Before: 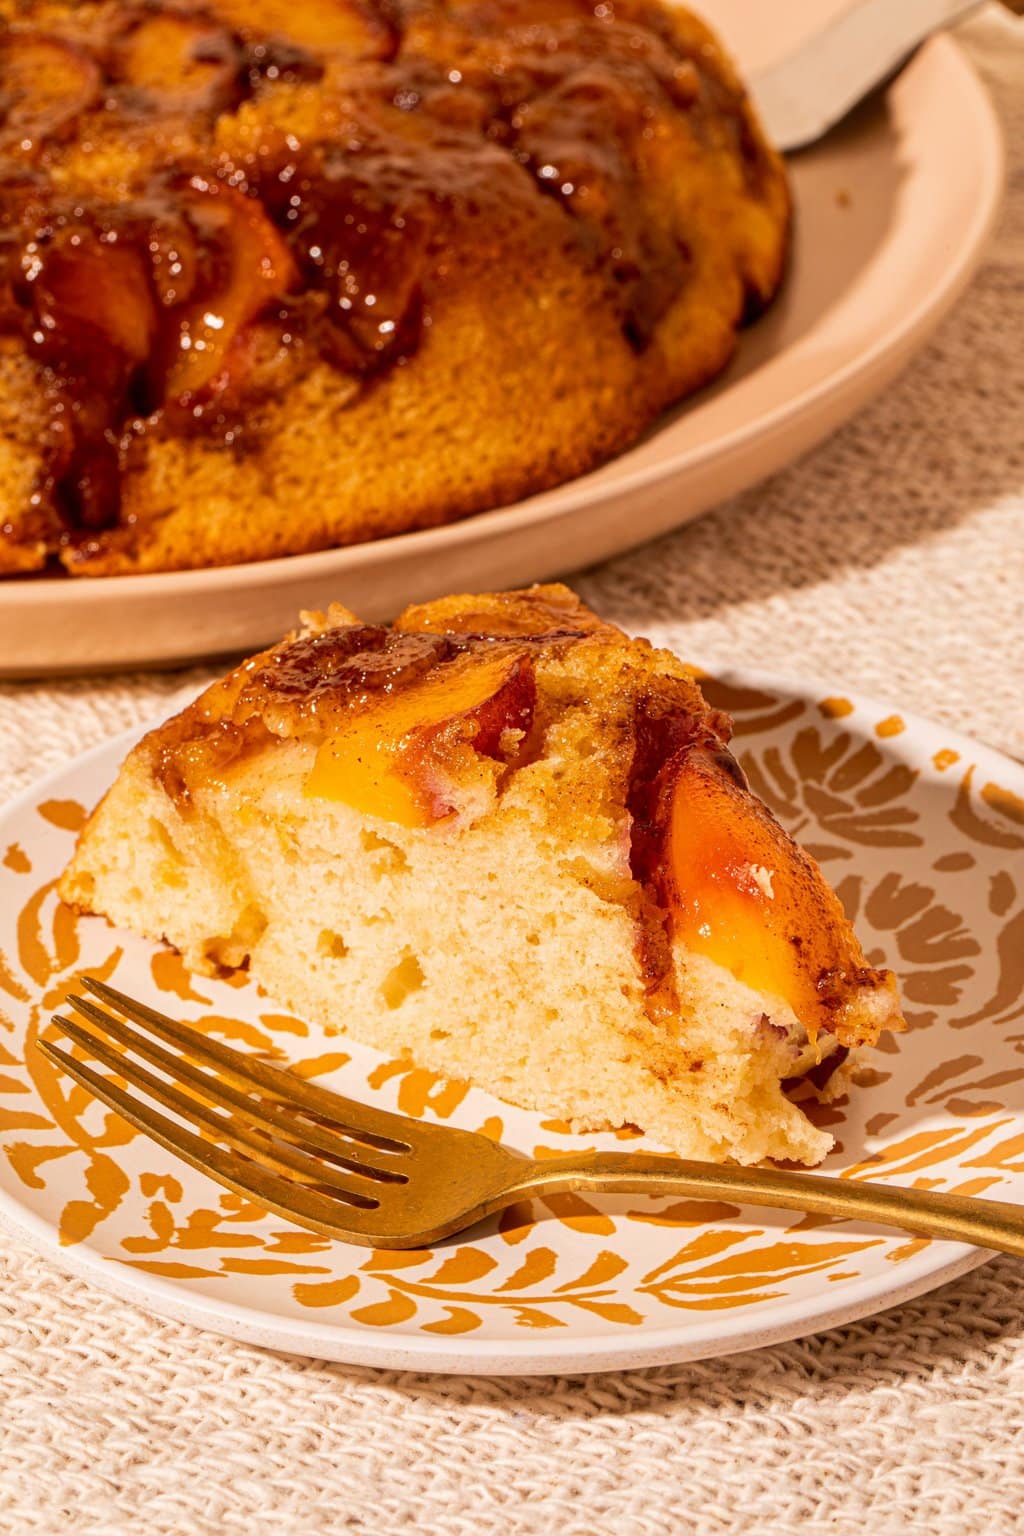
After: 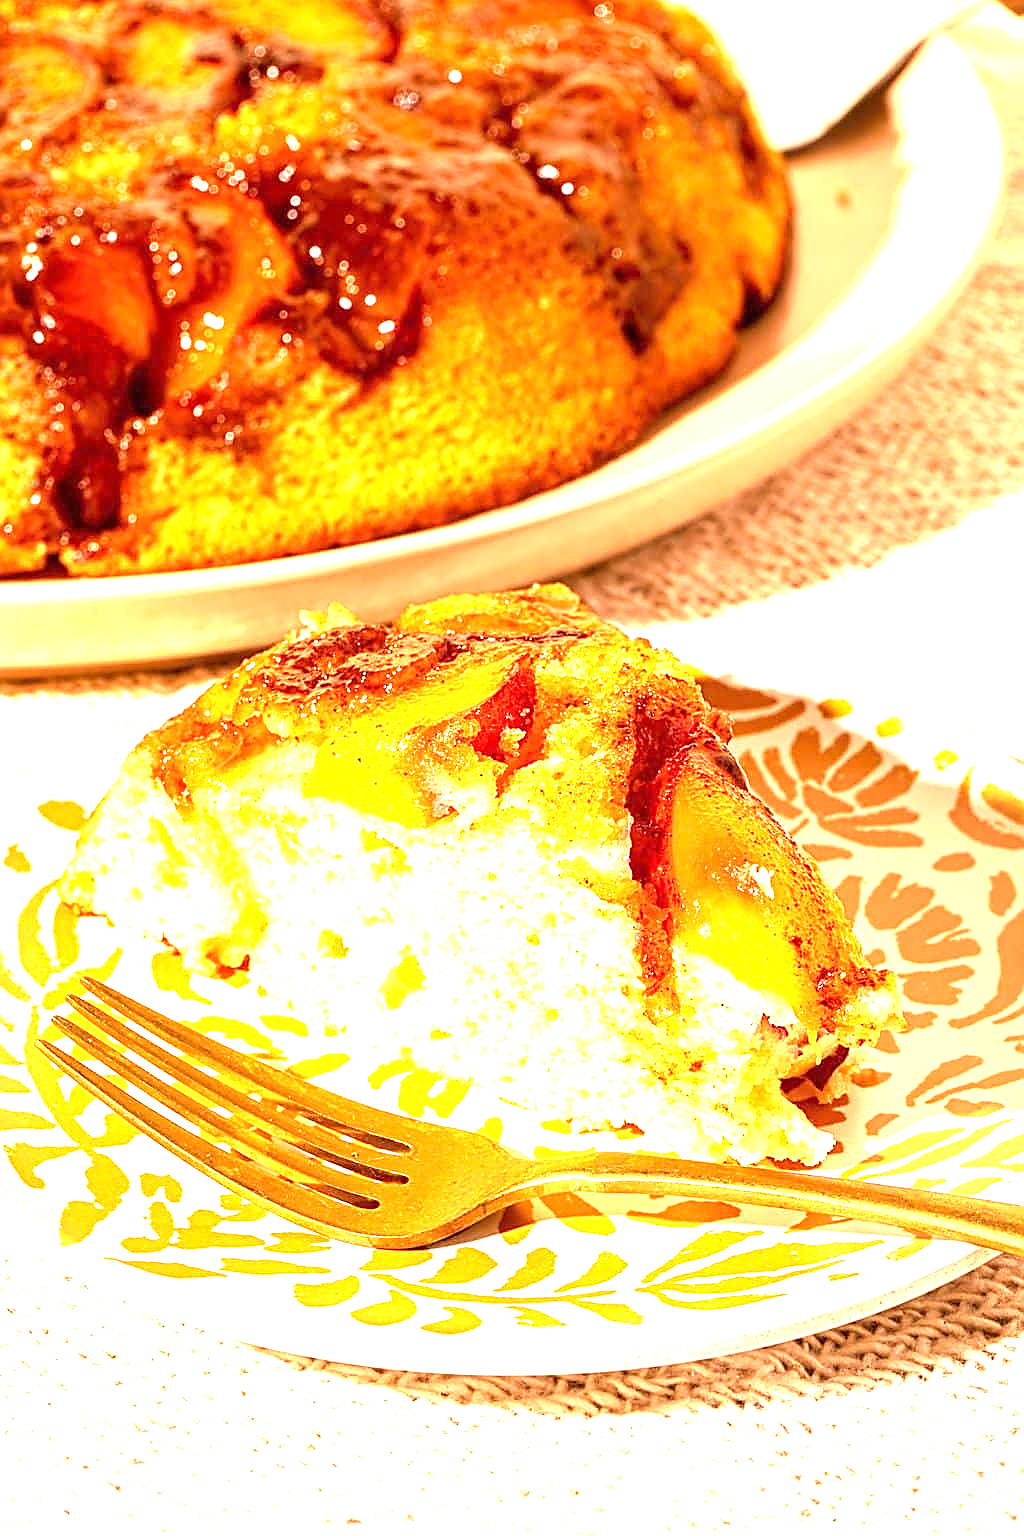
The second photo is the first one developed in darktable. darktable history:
exposure: exposure 2.04 EV, compensate highlight preservation false
sharpen: radius 1.4, amount 1.25, threshold 0.7
